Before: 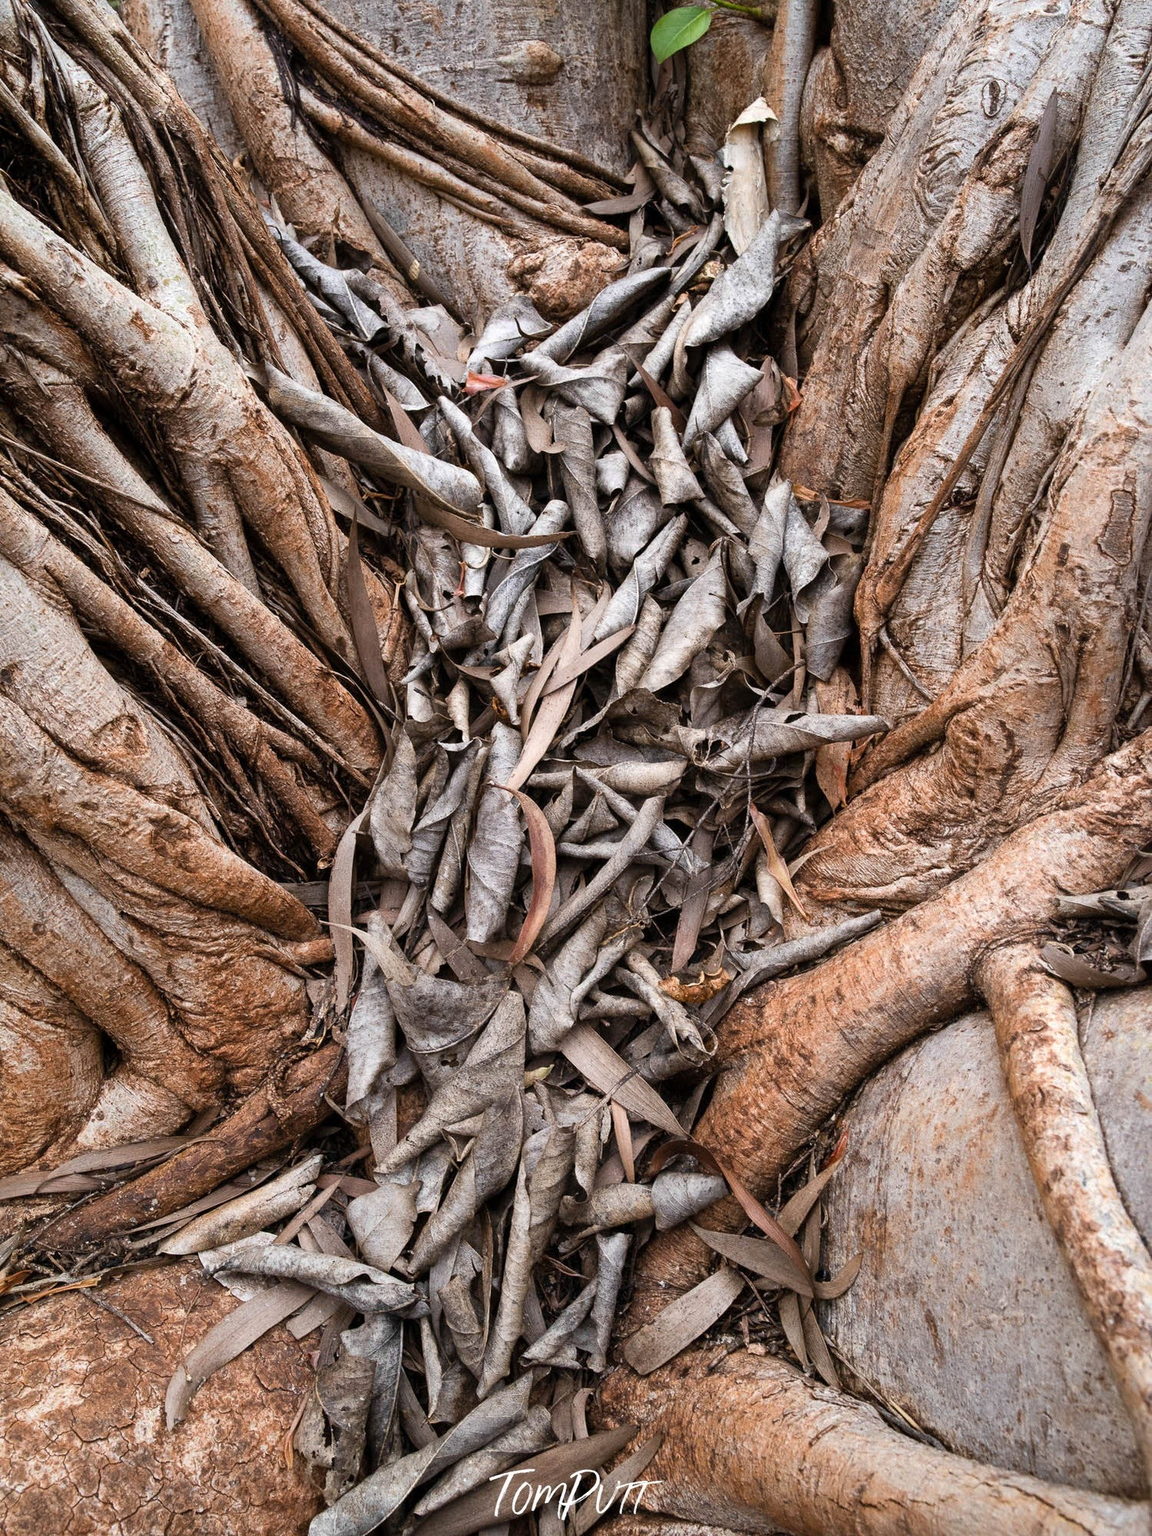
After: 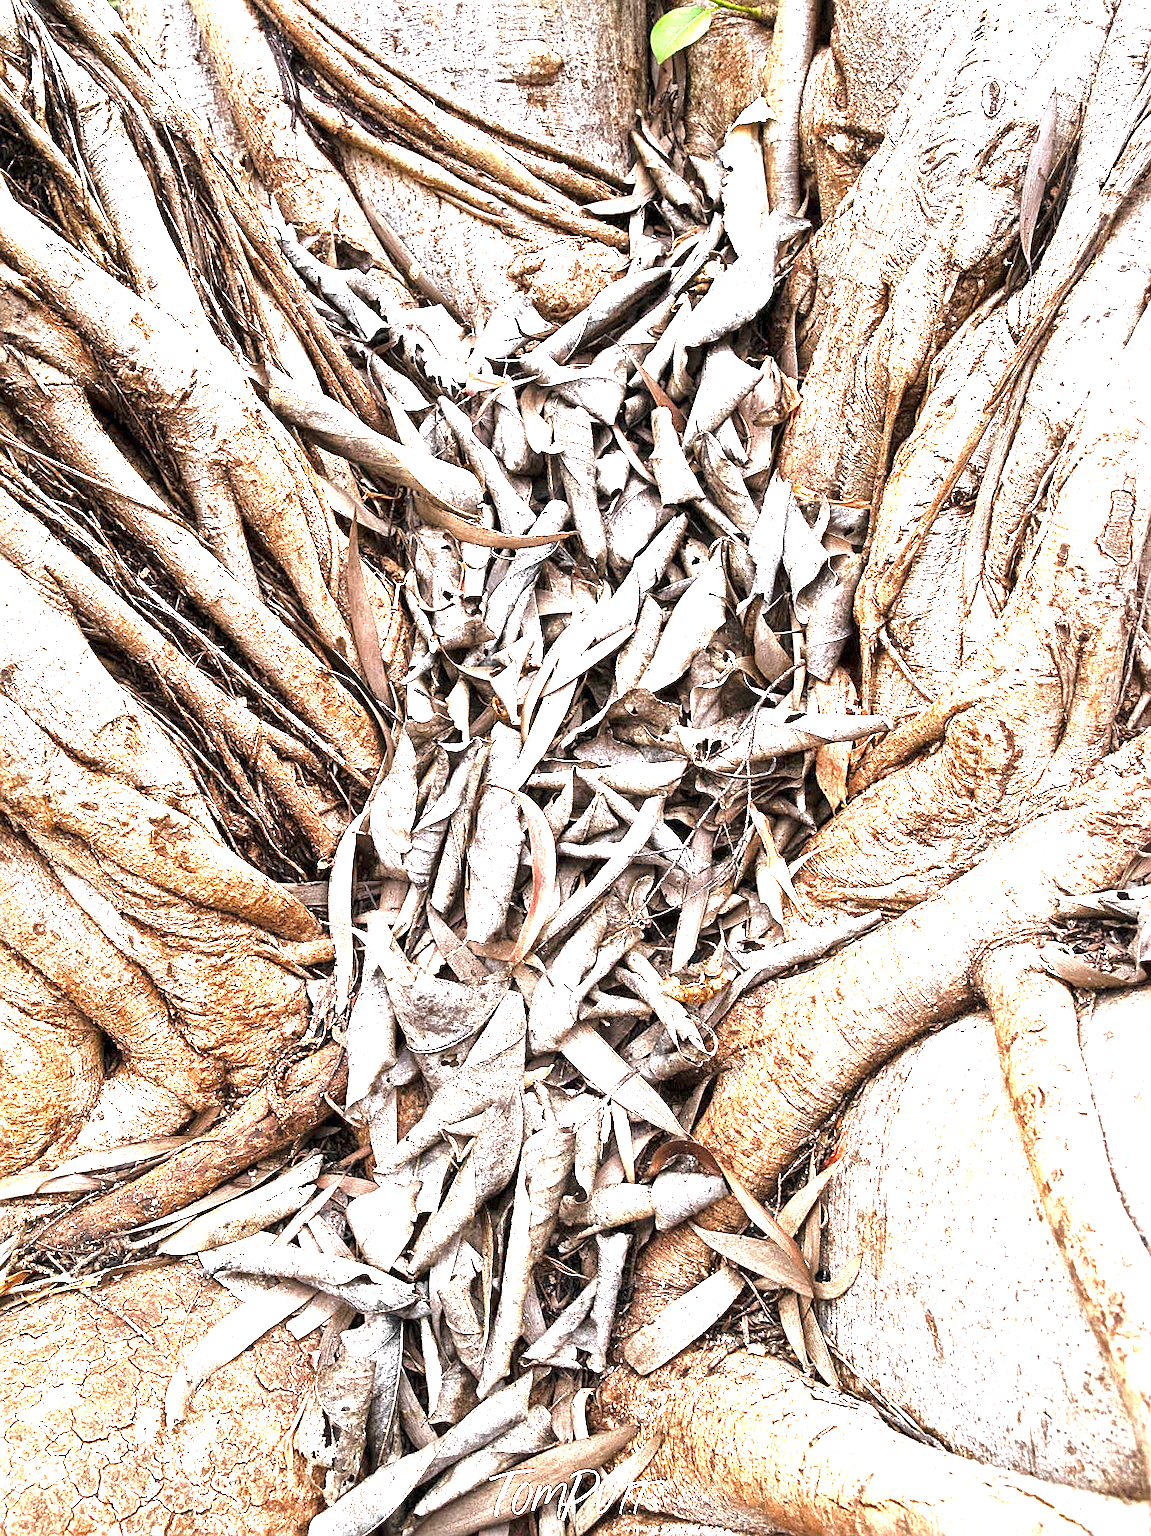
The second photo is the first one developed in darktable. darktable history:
local contrast: mode bilateral grid, contrast 20, coarseness 50, detail 171%, midtone range 0.2
sharpen: on, module defaults
exposure: black level correction 0, exposure 2.431 EV, compensate highlight preservation false
